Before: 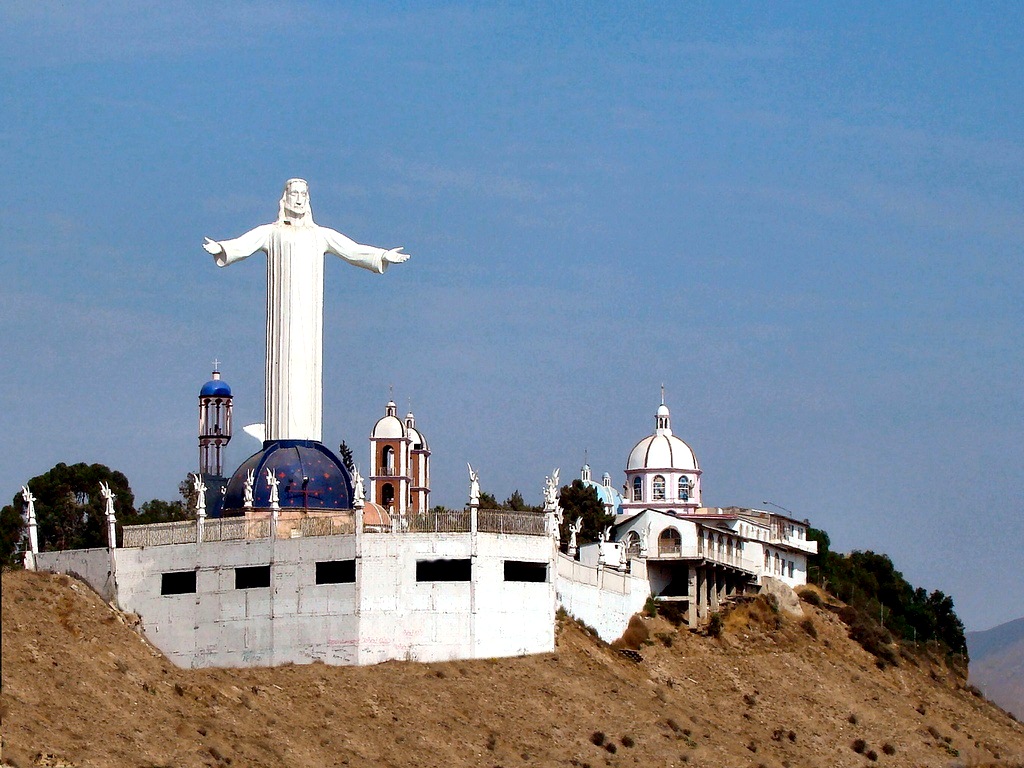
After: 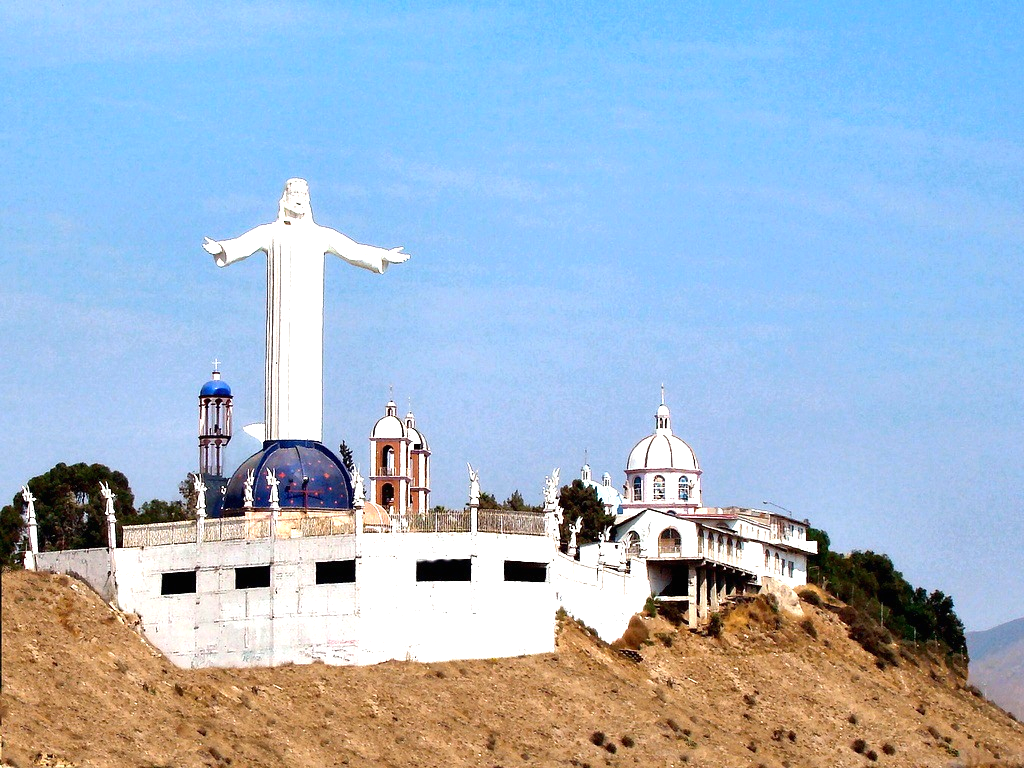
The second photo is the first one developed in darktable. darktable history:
exposure: black level correction 0, exposure 1.001 EV, compensate highlight preservation false
